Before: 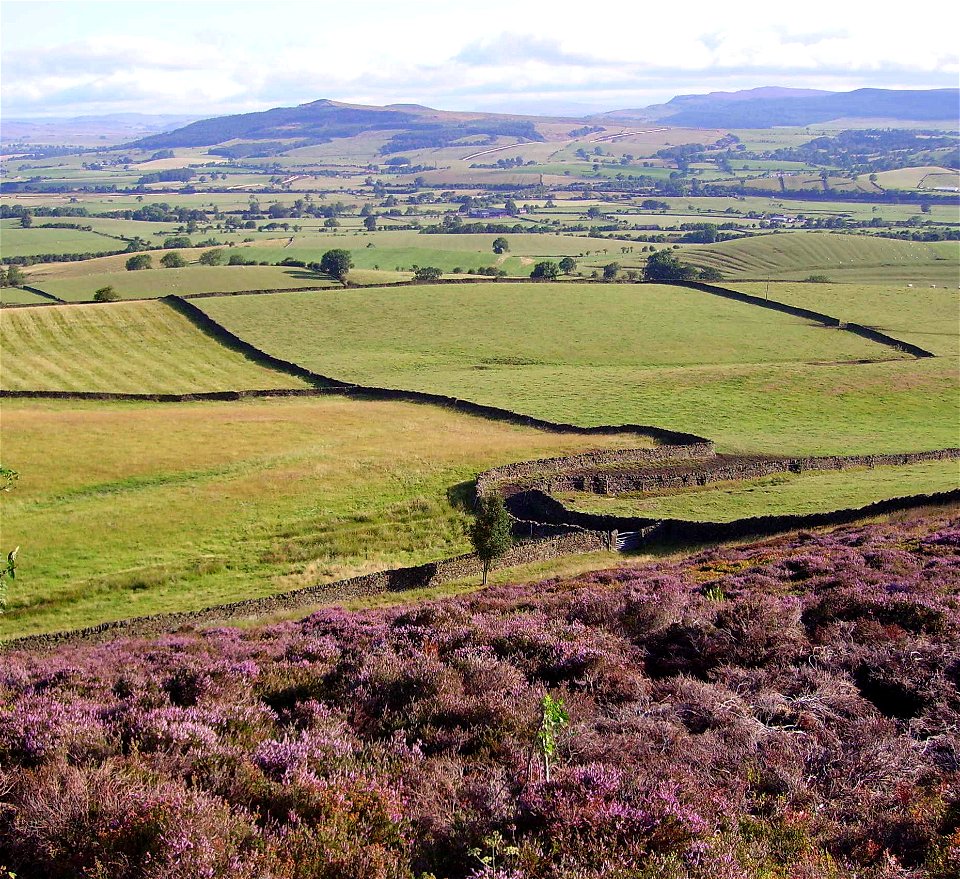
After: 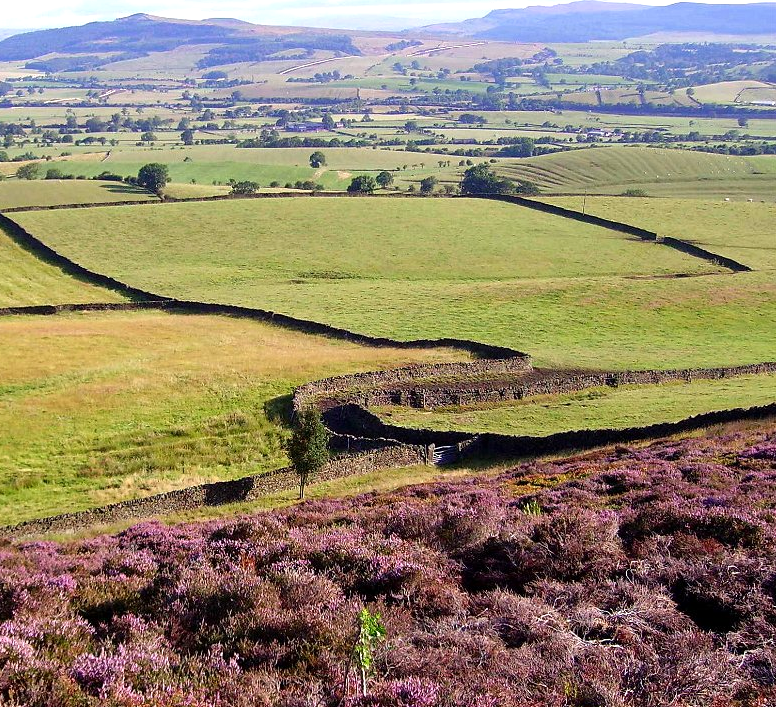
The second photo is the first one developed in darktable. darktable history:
crop: left 19.091%, top 9.787%, right 0%, bottom 9.711%
levels: levels [0, 0.492, 0.984]
exposure: exposure 0.201 EV, compensate highlight preservation false
